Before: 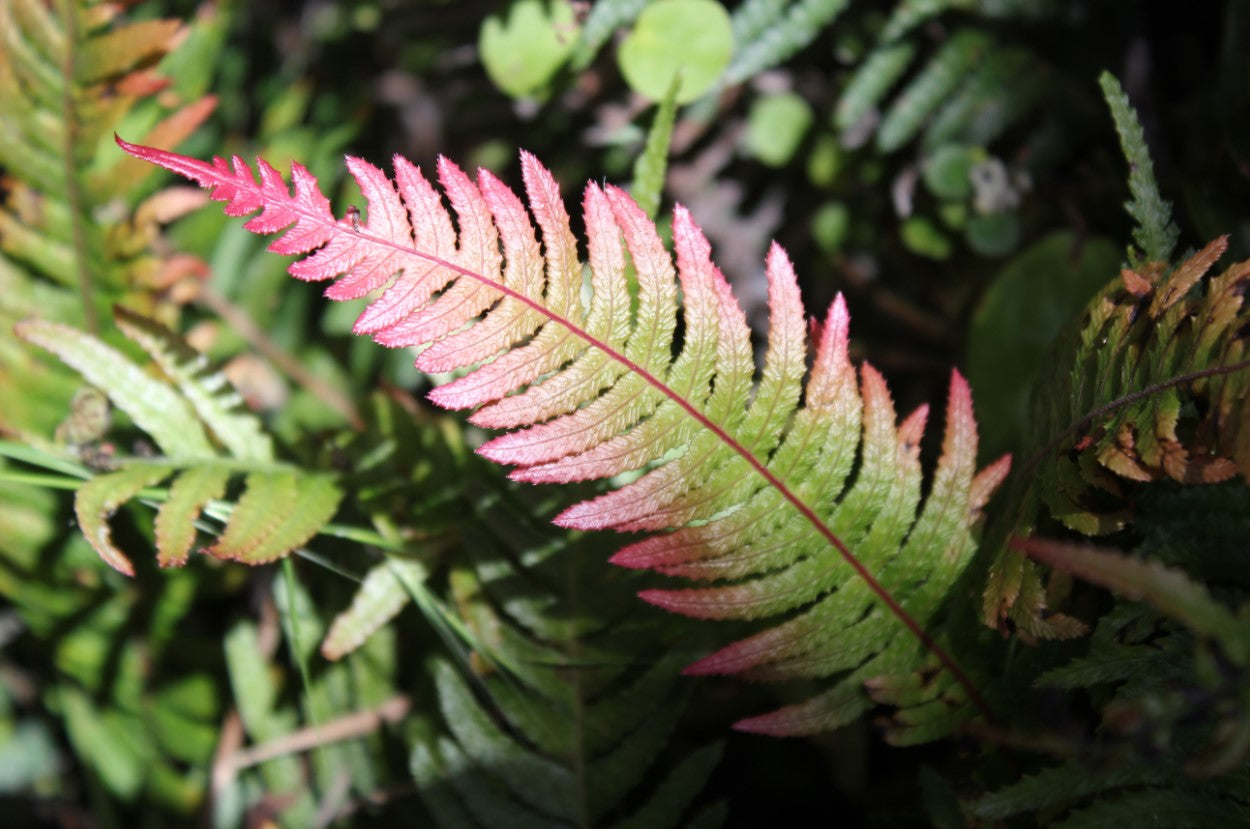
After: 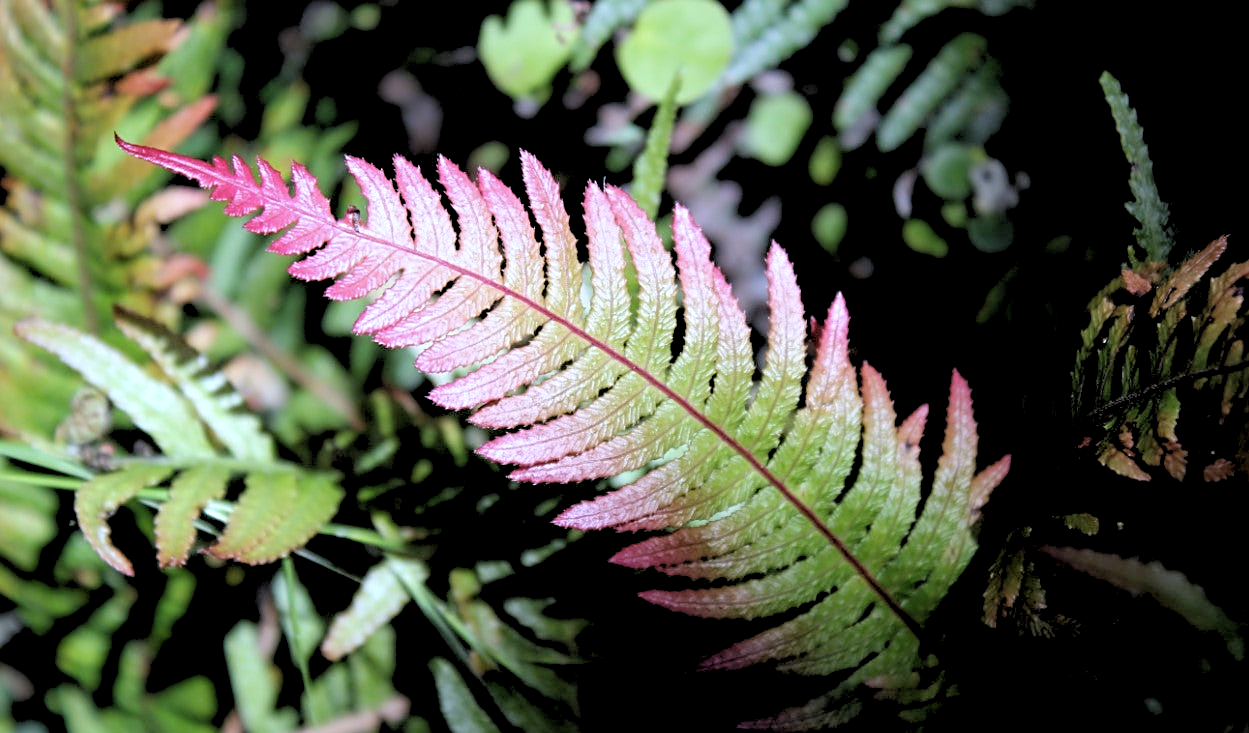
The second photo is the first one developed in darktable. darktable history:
white balance: red 0.926, green 1.003, blue 1.133
rgb levels: levels [[0.029, 0.461, 0.922], [0, 0.5, 1], [0, 0.5, 1]]
crop and rotate: top 0%, bottom 11.49%
sharpen: on, module defaults
